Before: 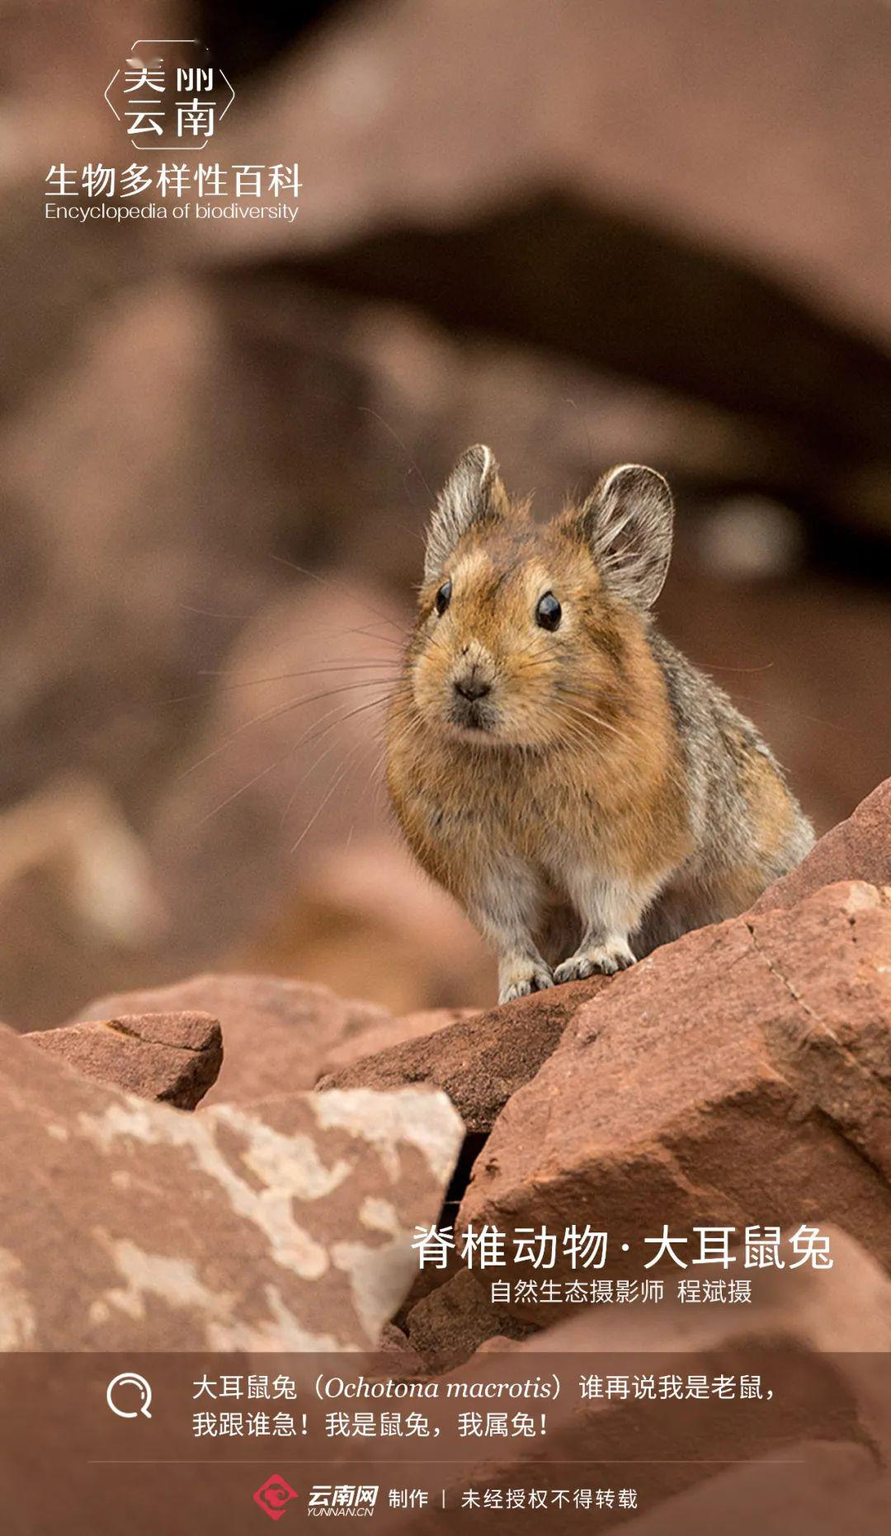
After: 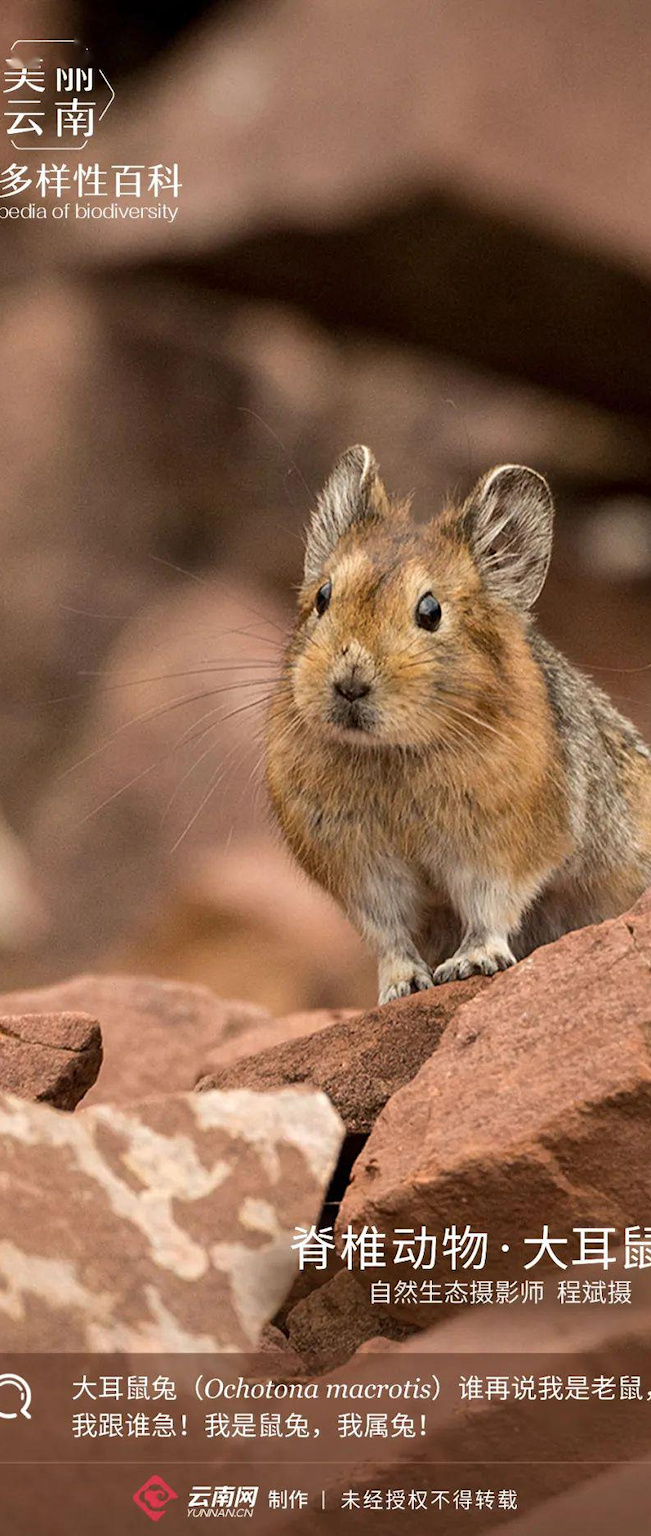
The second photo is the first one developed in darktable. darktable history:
local contrast: mode bilateral grid, contrast 10, coarseness 26, detail 115%, midtone range 0.2
crop: left 13.586%, right 13.282%
